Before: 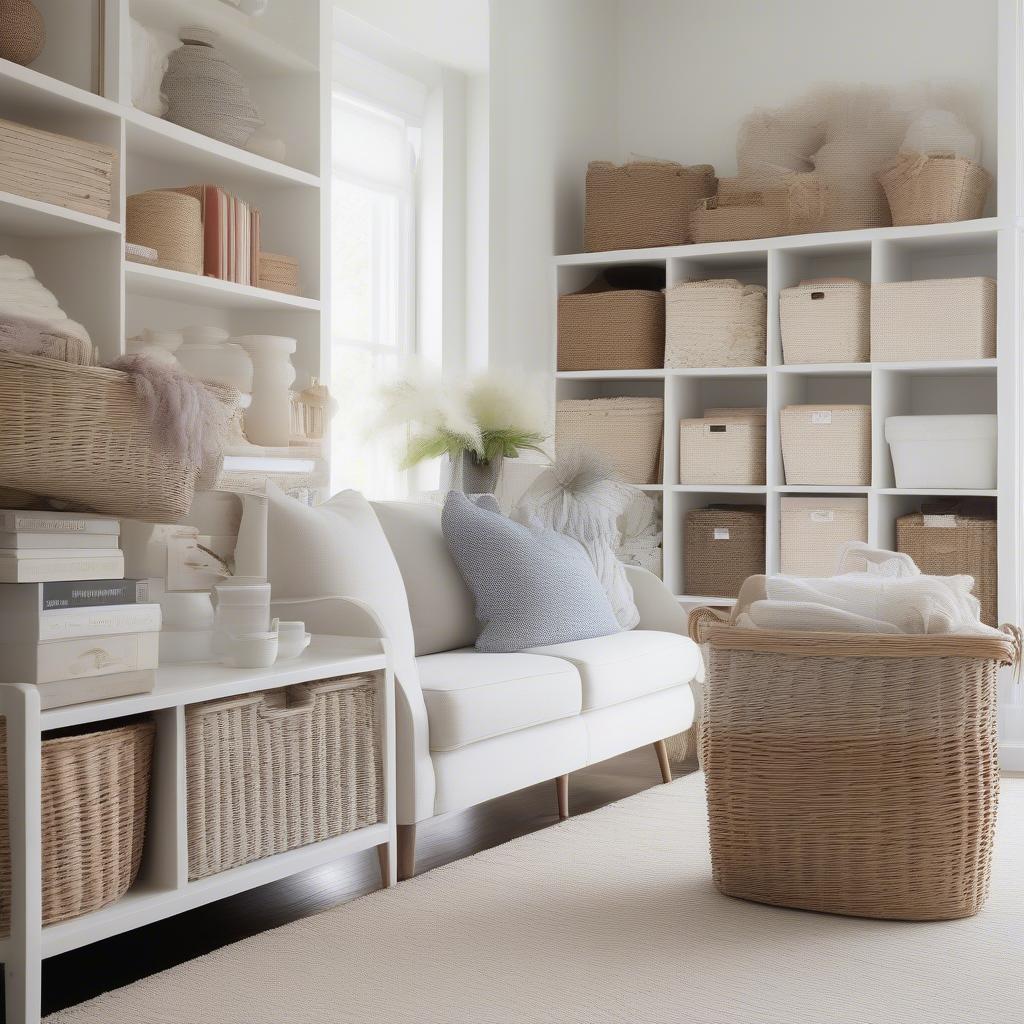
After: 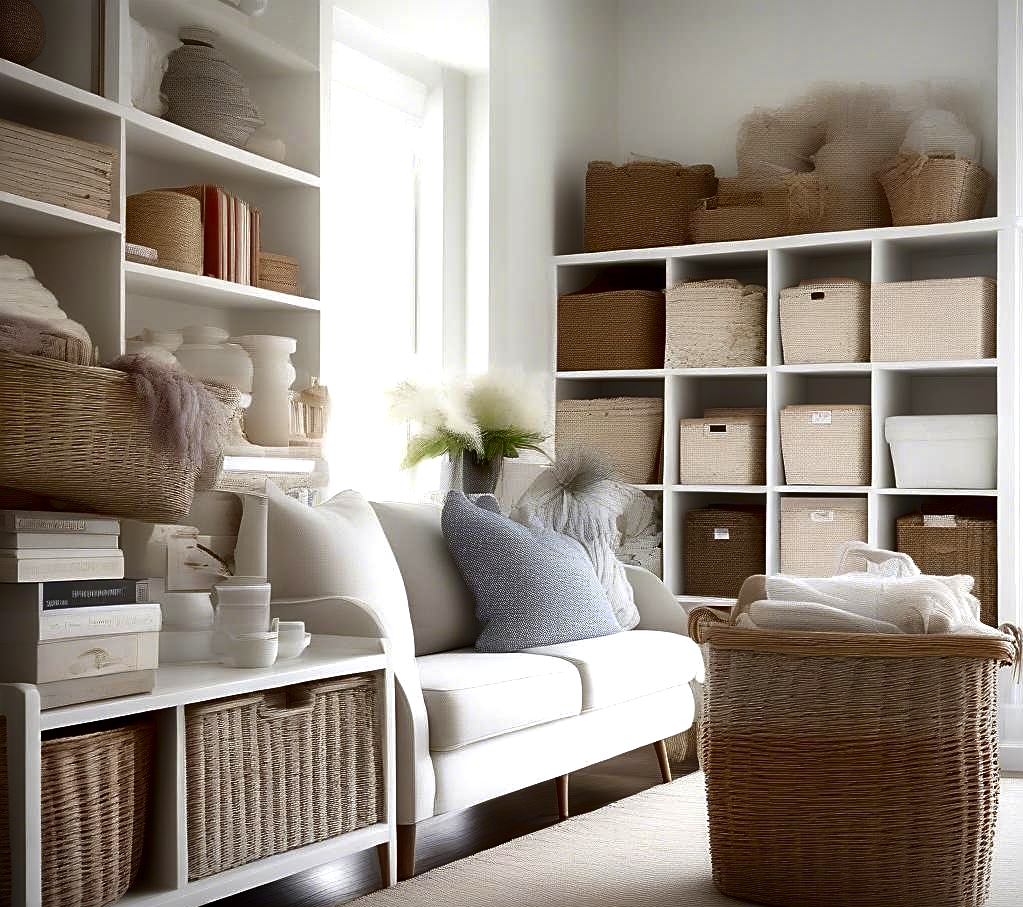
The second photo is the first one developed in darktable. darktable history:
crop and rotate: top 0%, bottom 11.389%
contrast brightness saturation: contrast 0.087, brightness -0.588, saturation 0.167
sharpen: on, module defaults
vignetting: fall-off start 97.17%, brightness -0.418, saturation -0.31, width/height ratio 1.187, unbound false
exposure: black level correction 0.001, exposure 0.499 EV, compensate highlight preservation false
